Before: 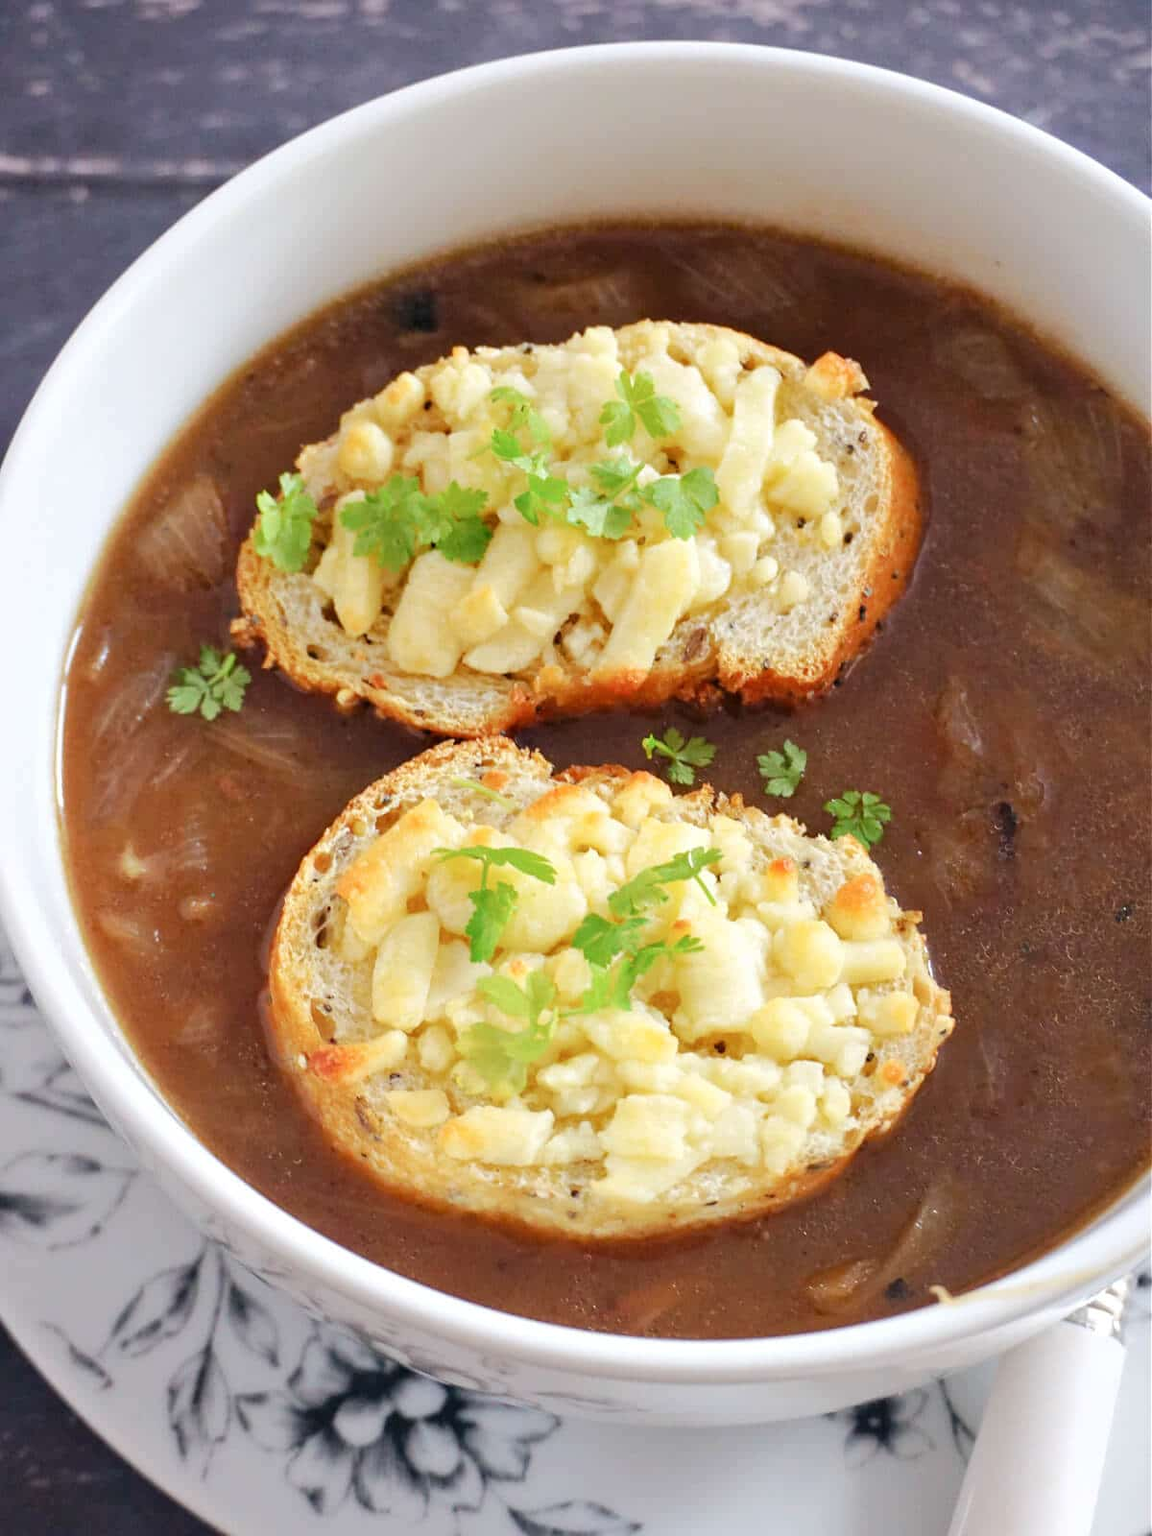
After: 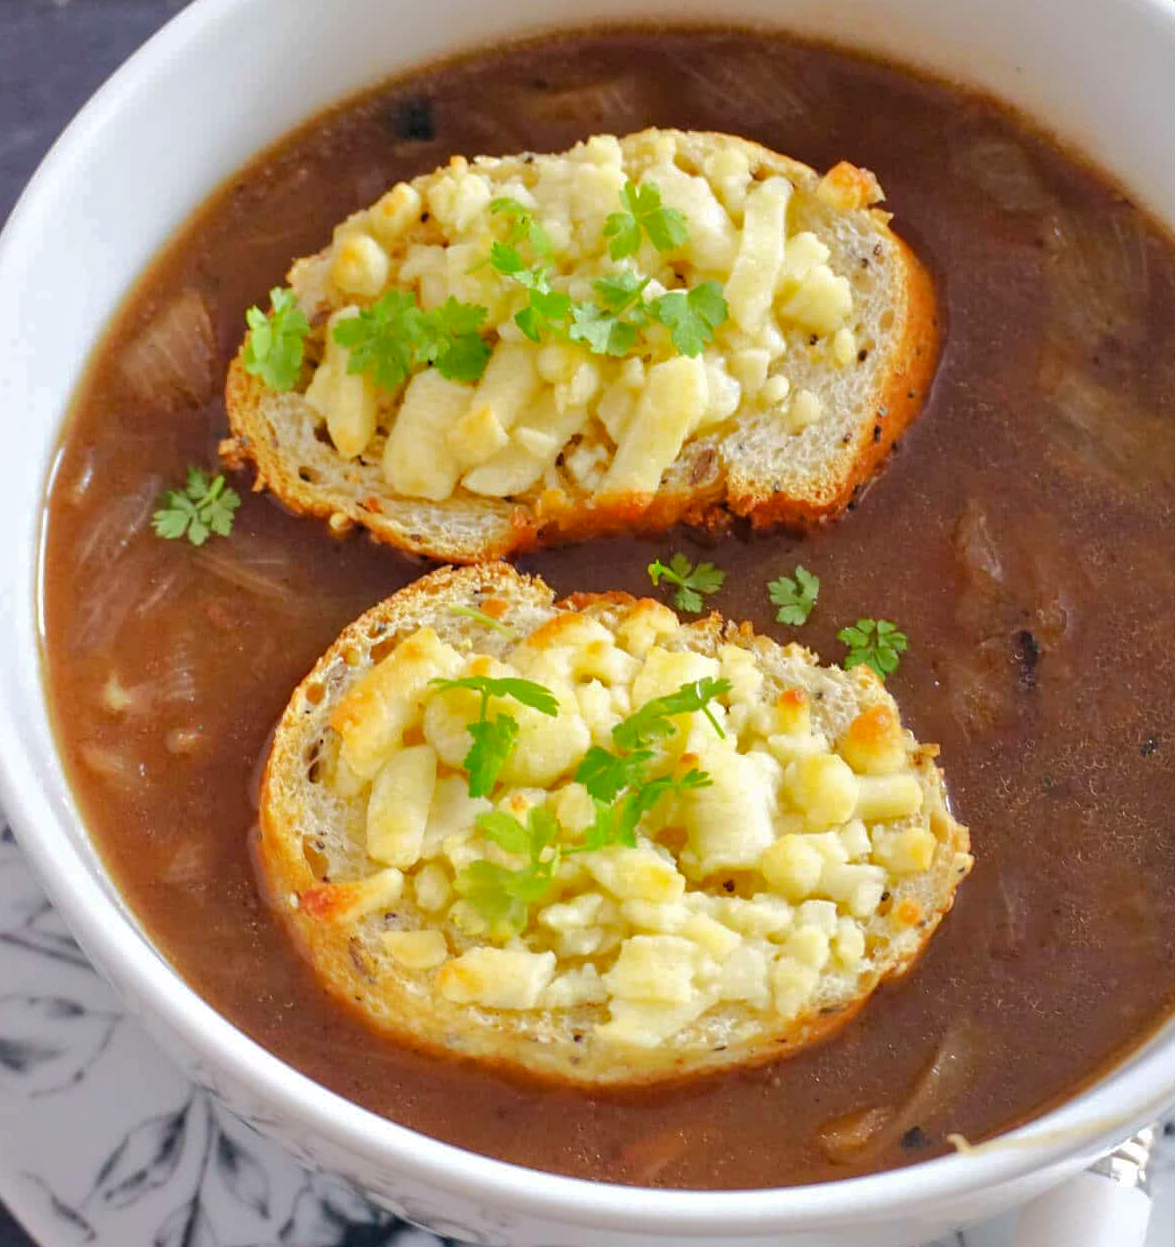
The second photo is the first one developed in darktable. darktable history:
color balance rgb: perceptual saturation grading › global saturation 10%, global vibrance 10%
shadows and highlights: shadows 30
crop and rotate: left 1.814%, top 12.818%, right 0.25%, bottom 9.225%
